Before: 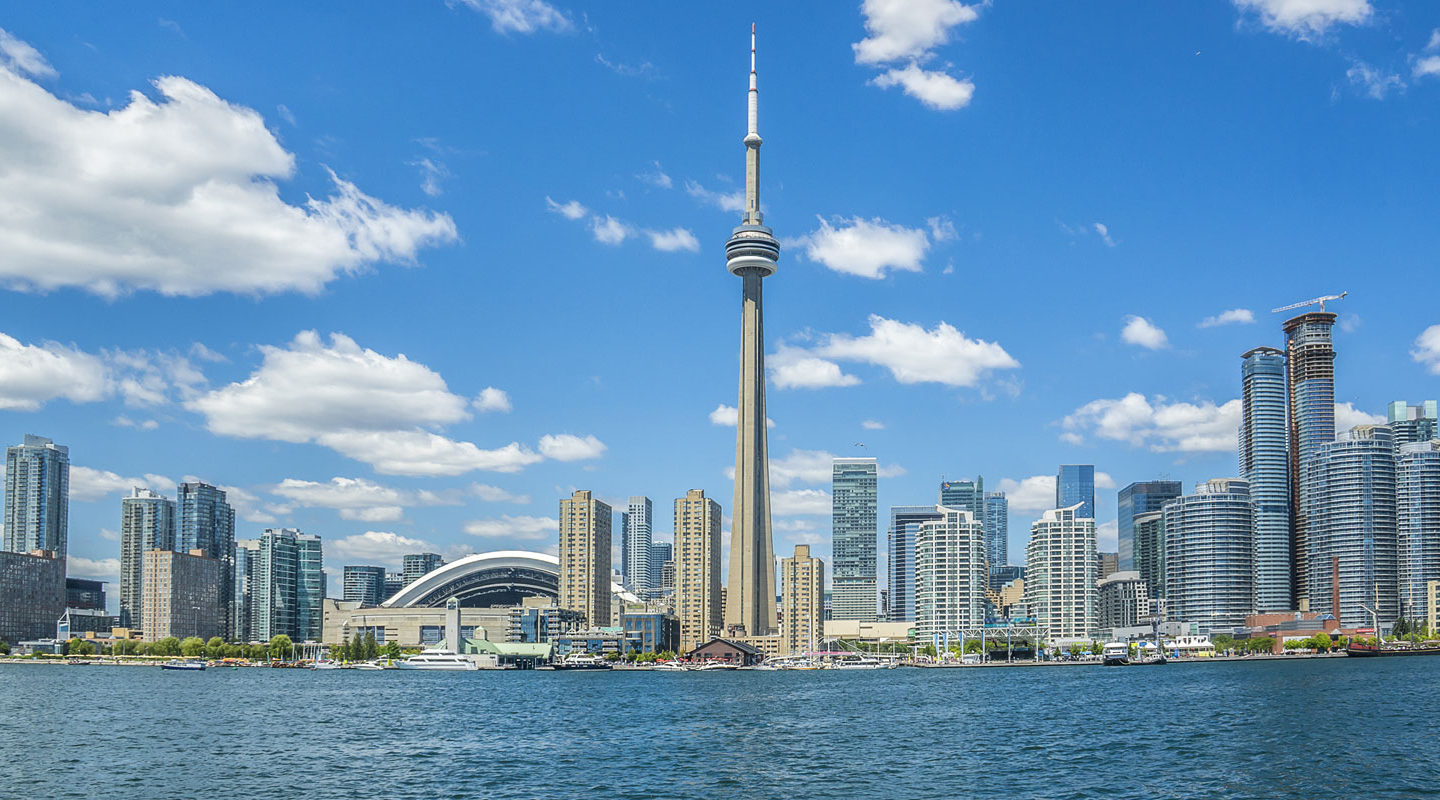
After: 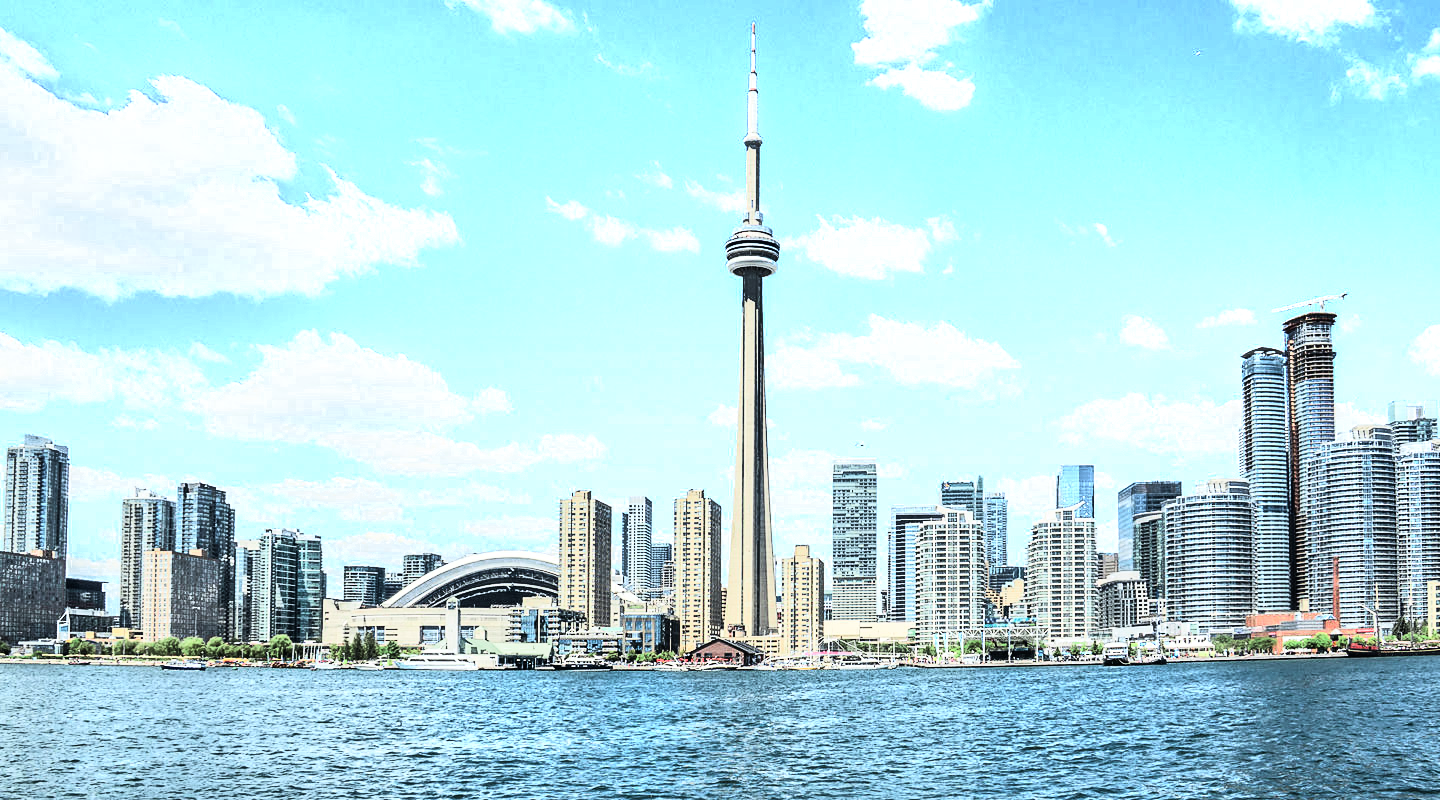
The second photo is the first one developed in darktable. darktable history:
rgb curve: curves: ch0 [(0, 0) (0.21, 0.15) (0.24, 0.21) (0.5, 0.75) (0.75, 0.96) (0.89, 0.99) (1, 1)]; ch1 [(0, 0.02) (0.21, 0.13) (0.25, 0.2) (0.5, 0.67) (0.75, 0.9) (0.89, 0.97) (1, 1)]; ch2 [(0, 0.02) (0.21, 0.13) (0.25, 0.2) (0.5, 0.67) (0.75, 0.9) (0.89, 0.97) (1, 1)], compensate middle gray true
shadows and highlights: highlights color adjustment 0%, low approximation 0.01, soften with gaussian
color zones: curves: ch0 [(0, 0.466) (0.128, 0.466) (0.25, 0.5) (0.375, 0.456) (0.5, 0.5) (0.625, 0.5) (0.737, 0.652) (0.875, 0.5)]; ch1 [(0, 0.603) (0.125, 0.618) (0.261, 0.348) (0.372, 0.353) (0.497, 0.363) (0.611, 0.45) (0.731, 0.427) (0.875, 0.518) (0.998, 0.652)]; ch2 [(0, 0.559) (0.125, 0.451) (0.253, 0.564) (0.37, 0.578) (0.5, 0.466) (0.625, 0.471) (0.731, 0.471) (0.88, 0.485)]
